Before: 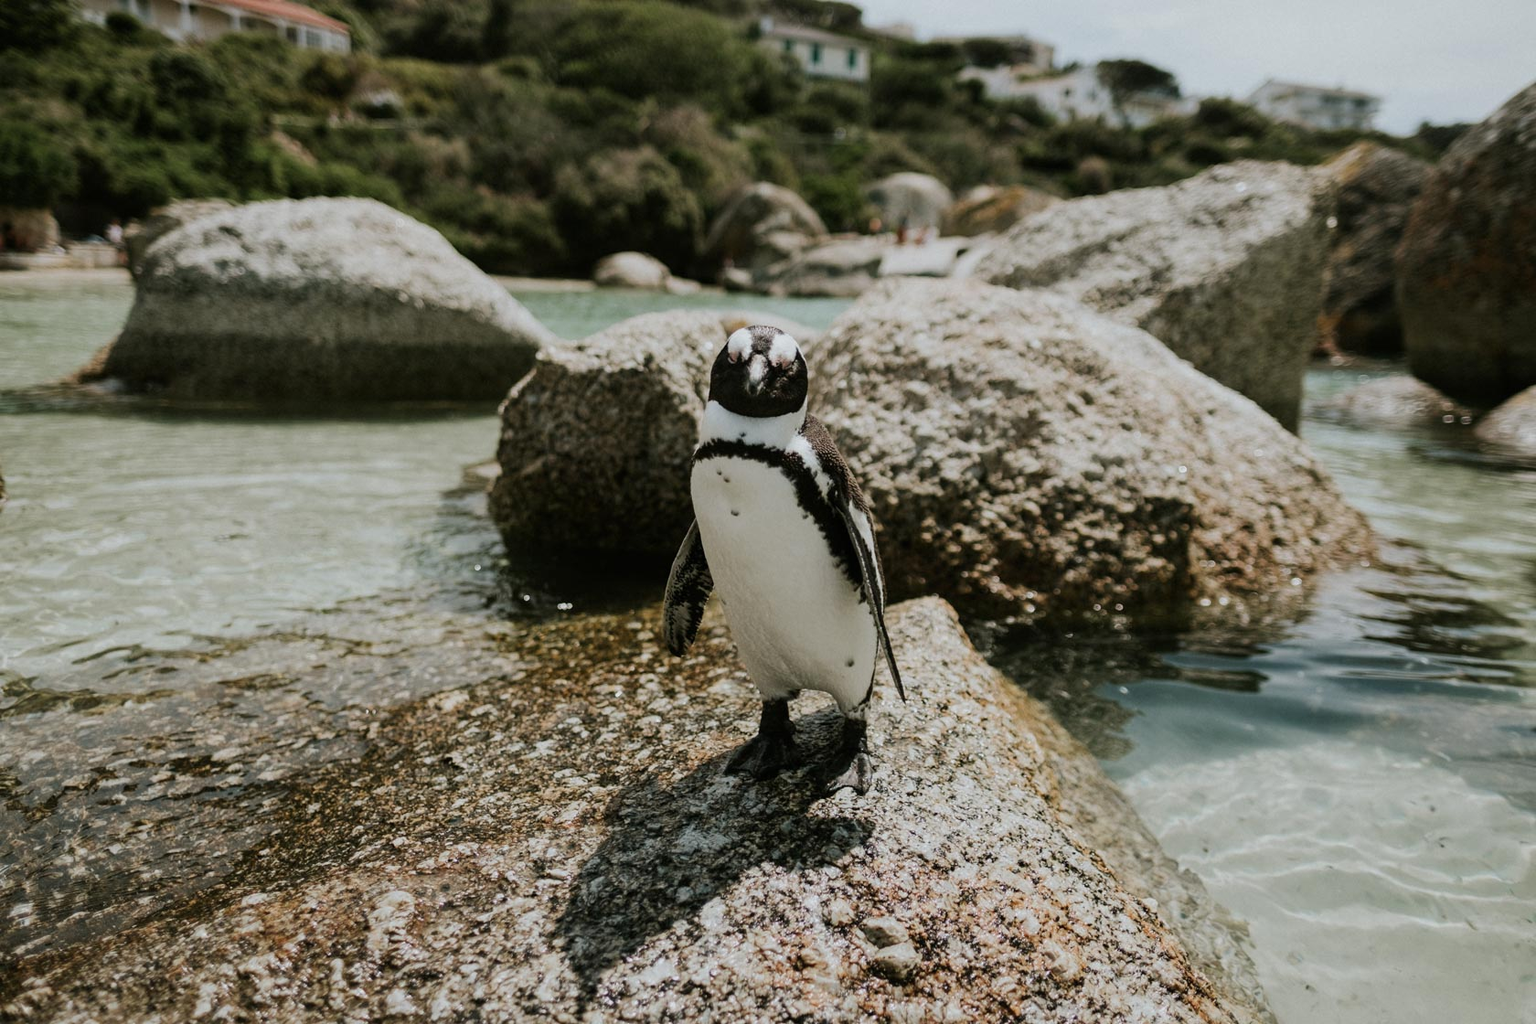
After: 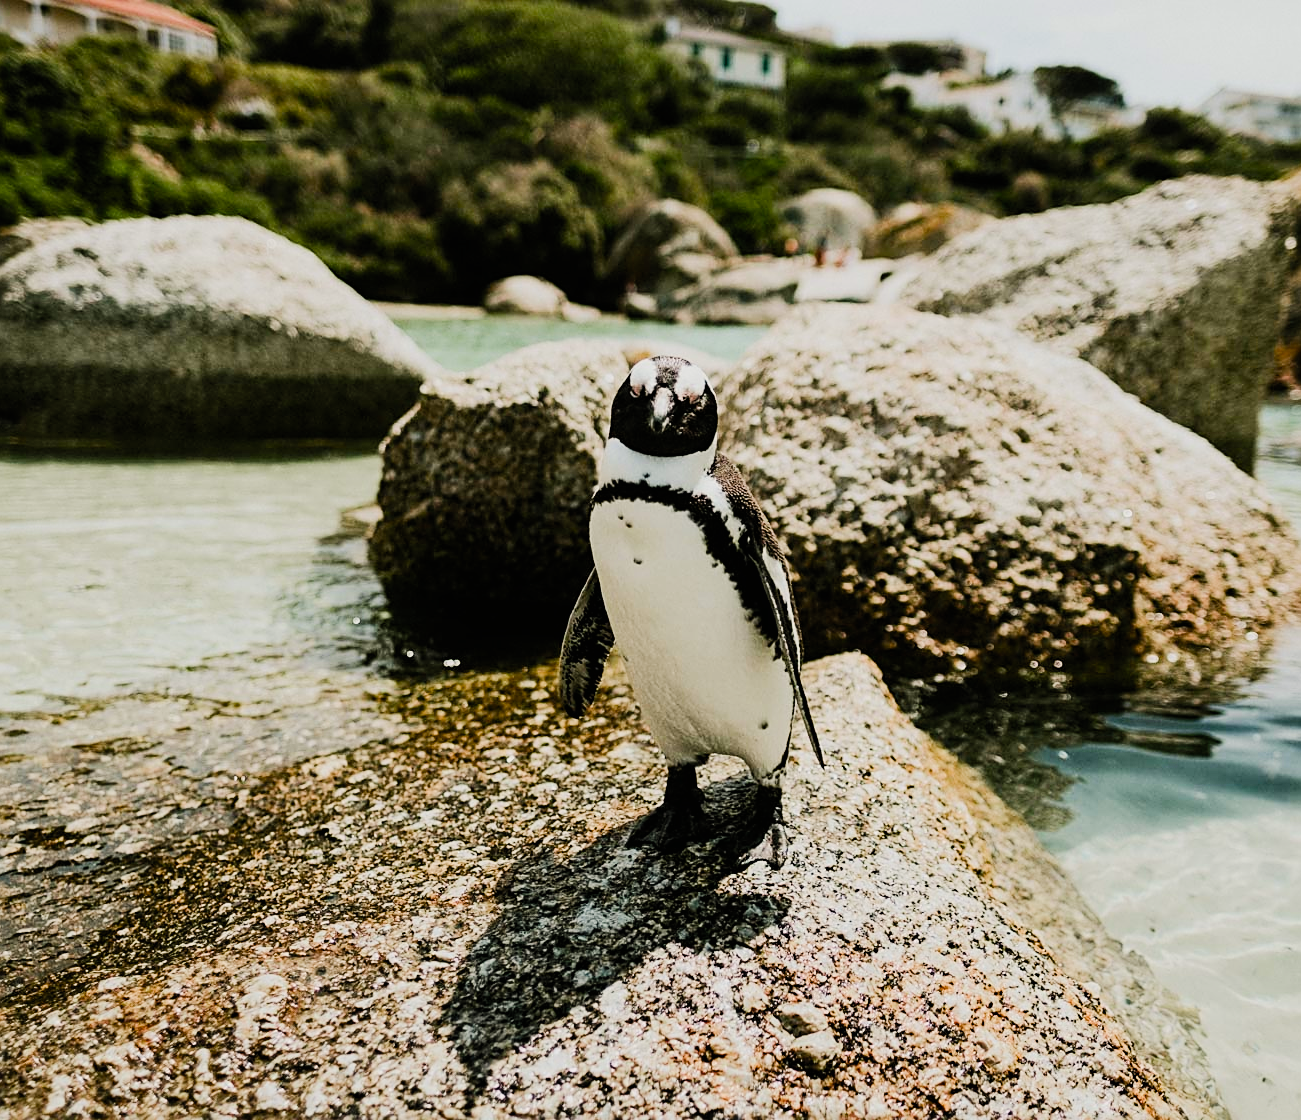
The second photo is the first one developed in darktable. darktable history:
color correction: highlights a* 0.826, highlights b* 2.88, saturation 1.1
sharpen: on, module defaults
color balance rgb: global offset › hue 170.35°, perceptual saturation grading › global saturation 20%, perceptual saturation grading › highlights -49.325%, perceptual saturation grading › shadows 24.762%, perceptual brilliance grading › highlights 7.157%, perceptual brilliance grading › mid-tones 16.664%, perceptual brilliance grading › shadows -5.429%
crop: left 9.897%, right 12.655%
contrast brightness saturation: contrast 0.198, brightness 0.158, saturation 0.215
filmic rgb: black relative exposure -7.65 EV, white relative exposure 4.56 EV, hardness 3.61, iterations of high-quality reconstruction 0
